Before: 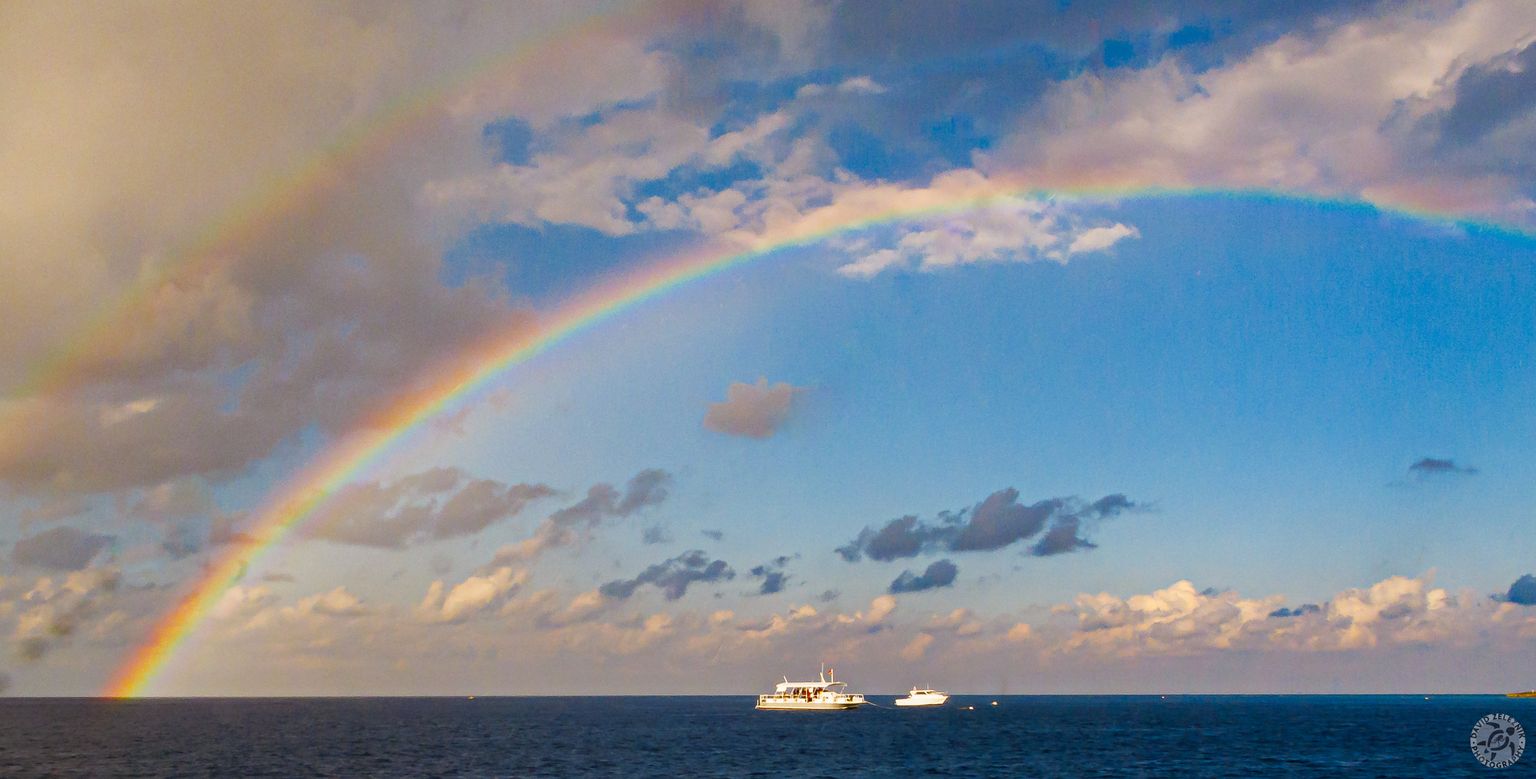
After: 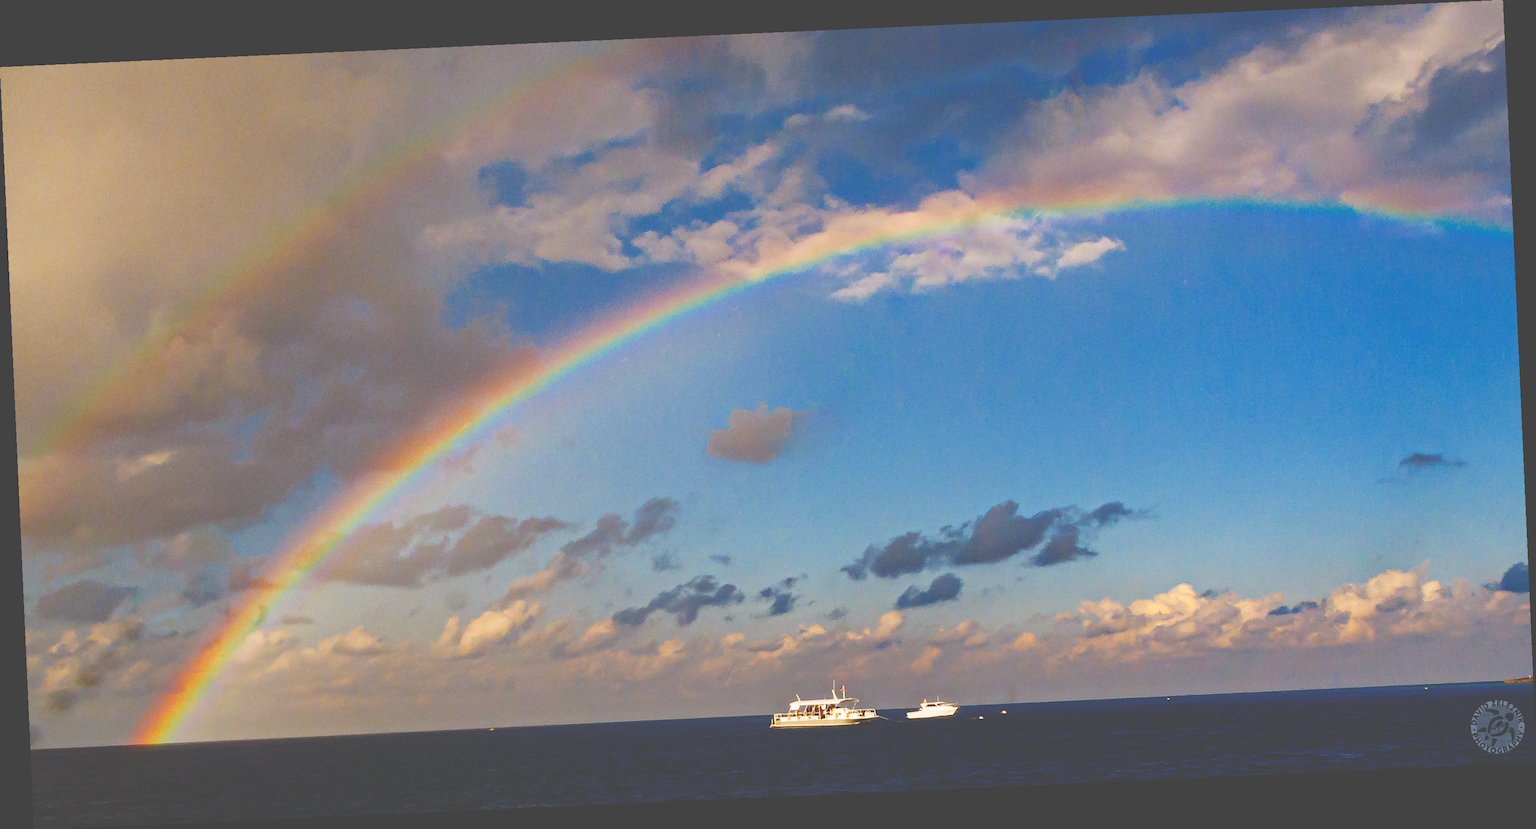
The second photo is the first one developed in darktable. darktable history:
base curve: curves: ch0 [(0, 0.02) (0.083, 0.036) (1, 1)], preserve colors none
rotate and perspective: rotation -2.56°, automatic cropping off
tone curve: curves: ch0 [(0, 0) (0.003, 0.144) (0.011, 0.149) (0.025, 0.159) (0.044, 0.183) (0.069, 0.207) (0.1, 0.236) (0.136, 0.269) (0.177, 0.303) (0.224, 0.339) (0.277, 0.38) (0.335, 0.428) (0.399, 0.478) (0.468, 0.539) (0.543, 0.604) (0.623, 0.679) (0.709, 0.755) (0.801, 0.836) (0.898, 0.918) (1, 1)], preserve colors none
